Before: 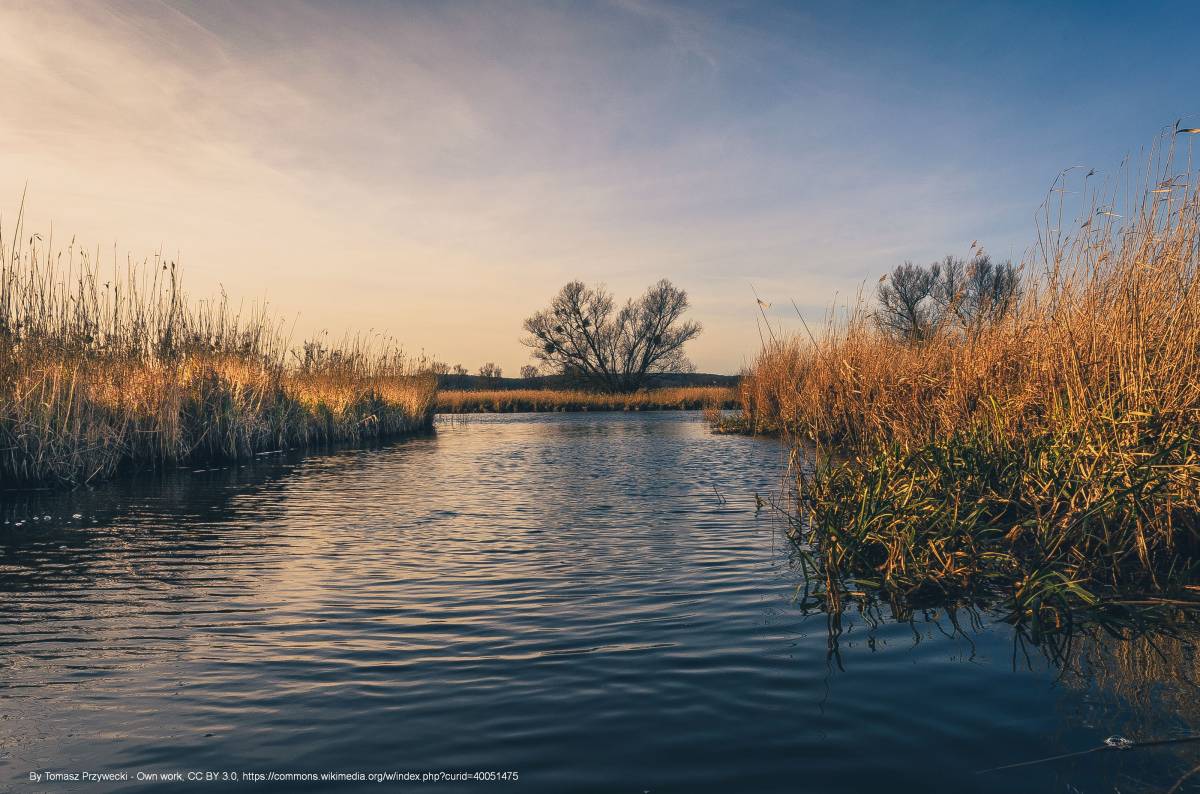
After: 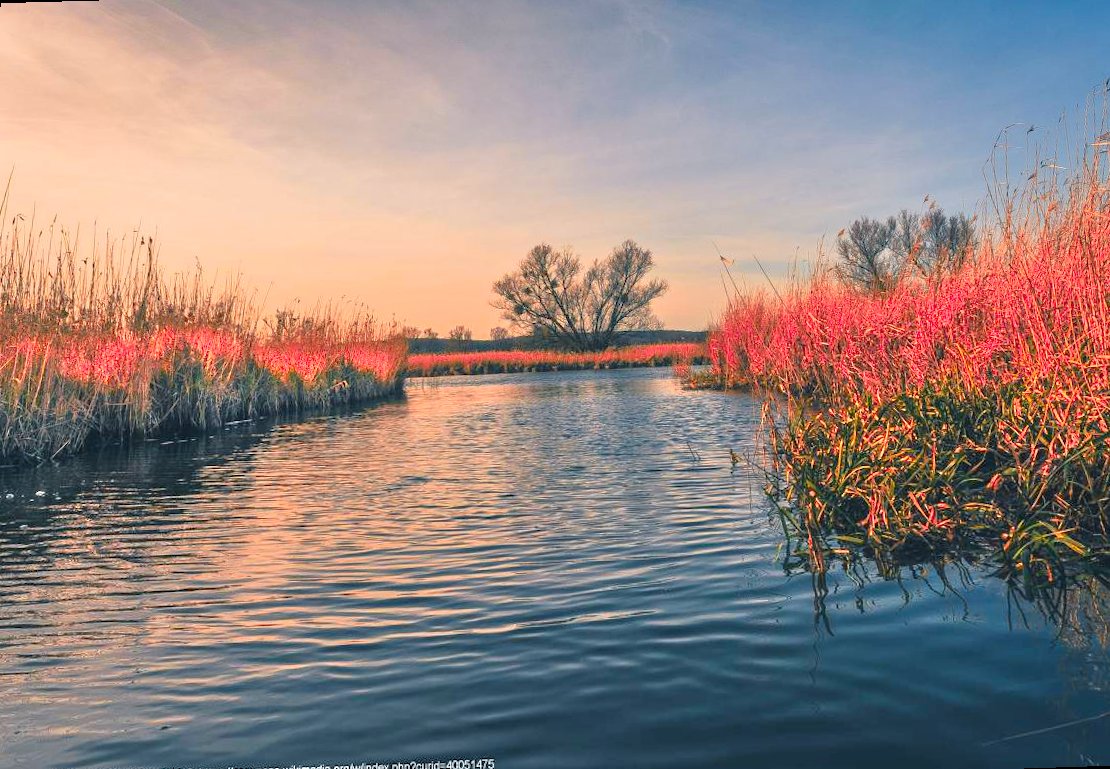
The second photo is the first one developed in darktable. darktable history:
rotate and perspective: rotation -1.68°, lens shift (vertical) -0.146, crop left 0.049, crop right 0.912, crop top 0.032, crop bottom 0.96
color zones: curves: ch1 [(0.24, 0.634) (0.75, 0.5)]; ch2 [(0.253, 0.437) (0.745, 0.491)], mix 102.12%
tone equalizer: -7 EV 0.15 EV, -6 EV 0.6 EV, -5 EV 1.15 EV, -4 EV 1.33 EV, -3 EV 1.15 EV, -2 EV 0.6 EV, -1 EV 0.15 EV, mask exposure compensation -0.5 EV
